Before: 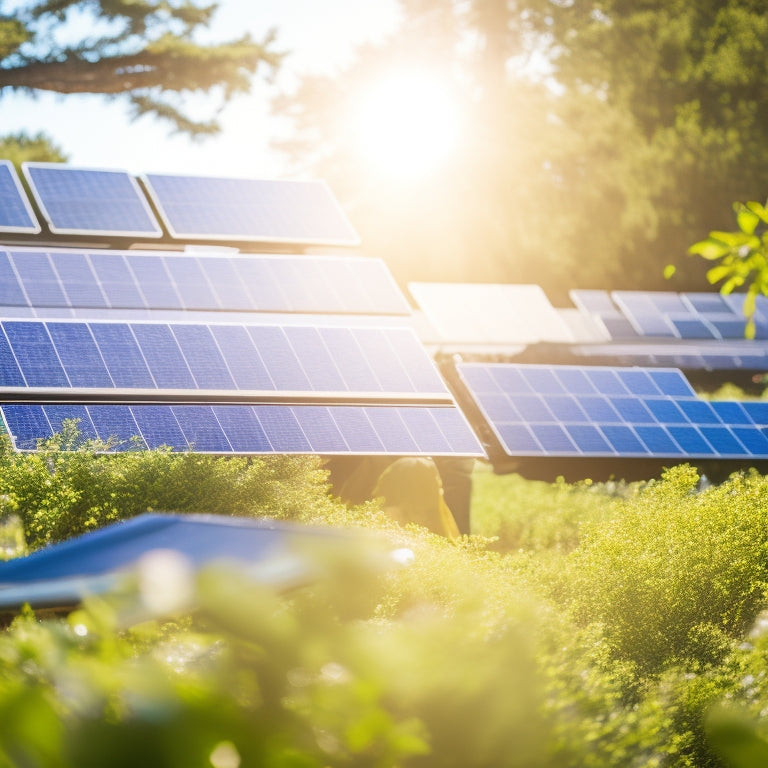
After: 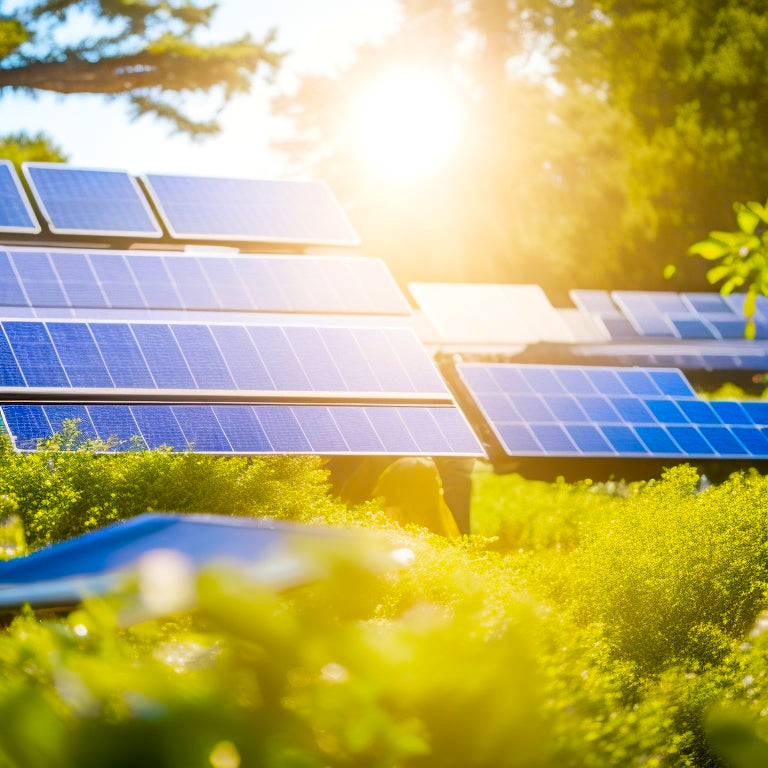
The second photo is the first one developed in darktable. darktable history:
color balance rgb: linear chroma grading › global chroma 15%, perceptual saturation grading › global saturation 30%
exposure: black level correction 0.01, exposure 0.011 EV, compensate highlight preservation false
